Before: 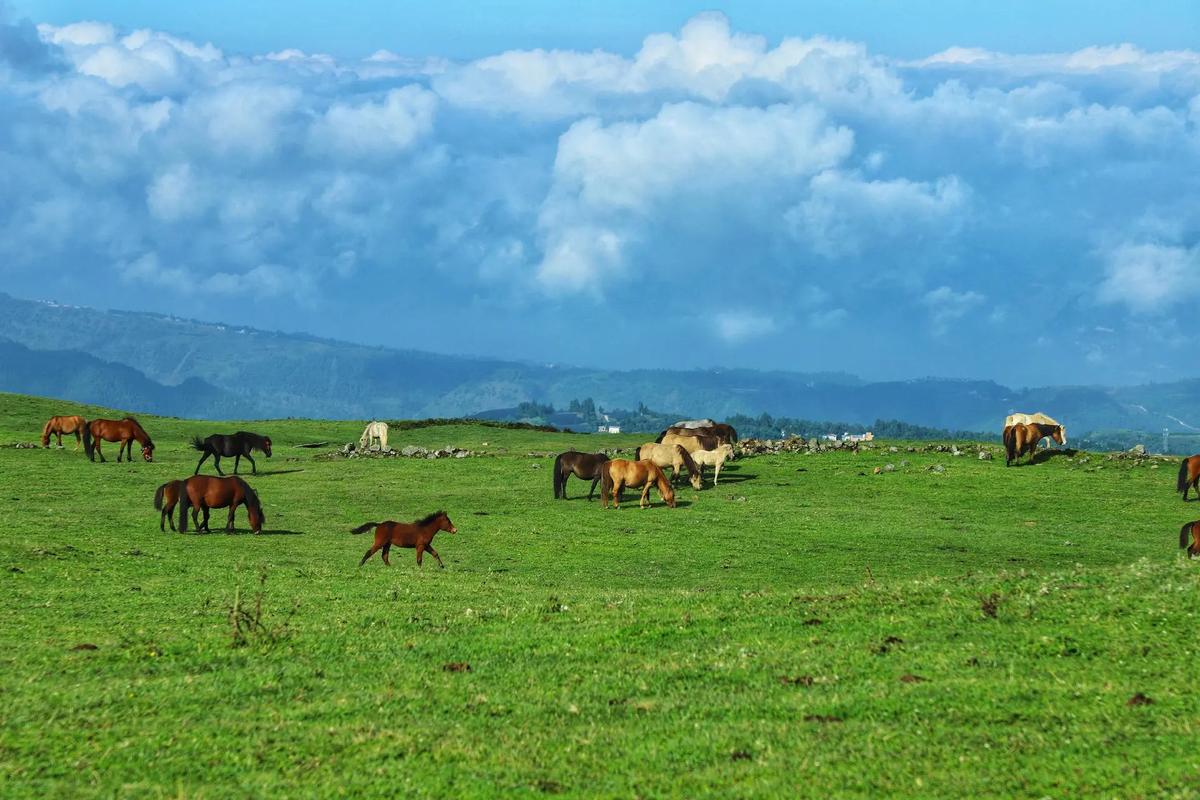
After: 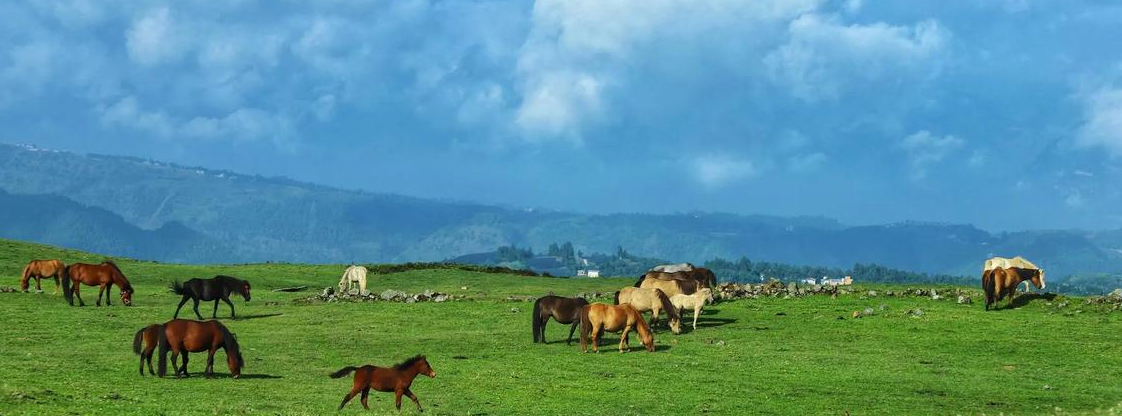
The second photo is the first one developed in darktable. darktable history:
crop: left 1.815%, top 19.606%, right 4.625%, bottom 28.345%
tone equalizer: luminance estimator HSV value / RGB max
